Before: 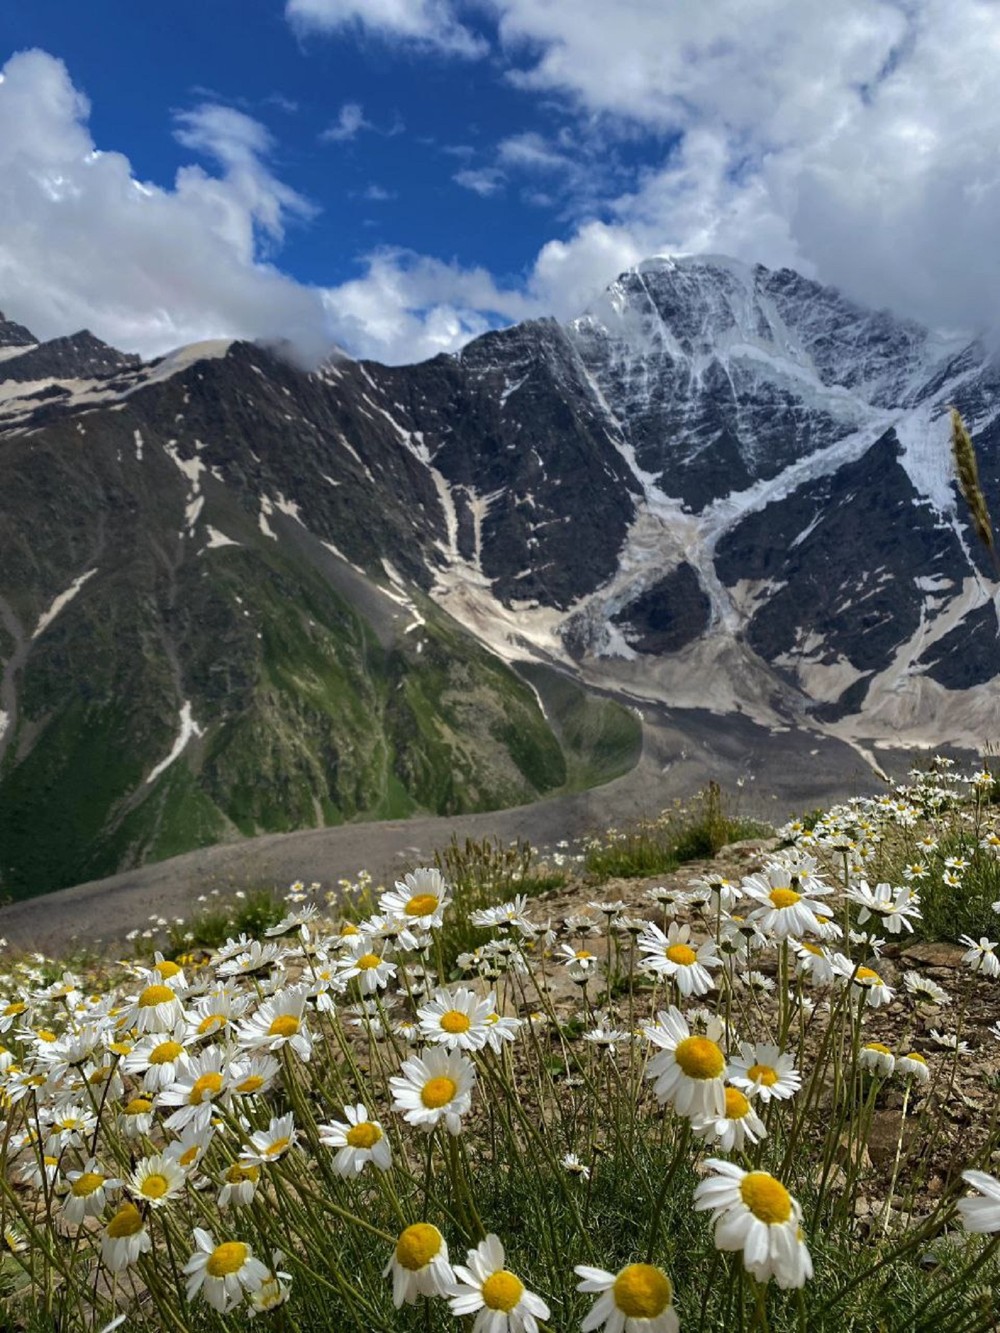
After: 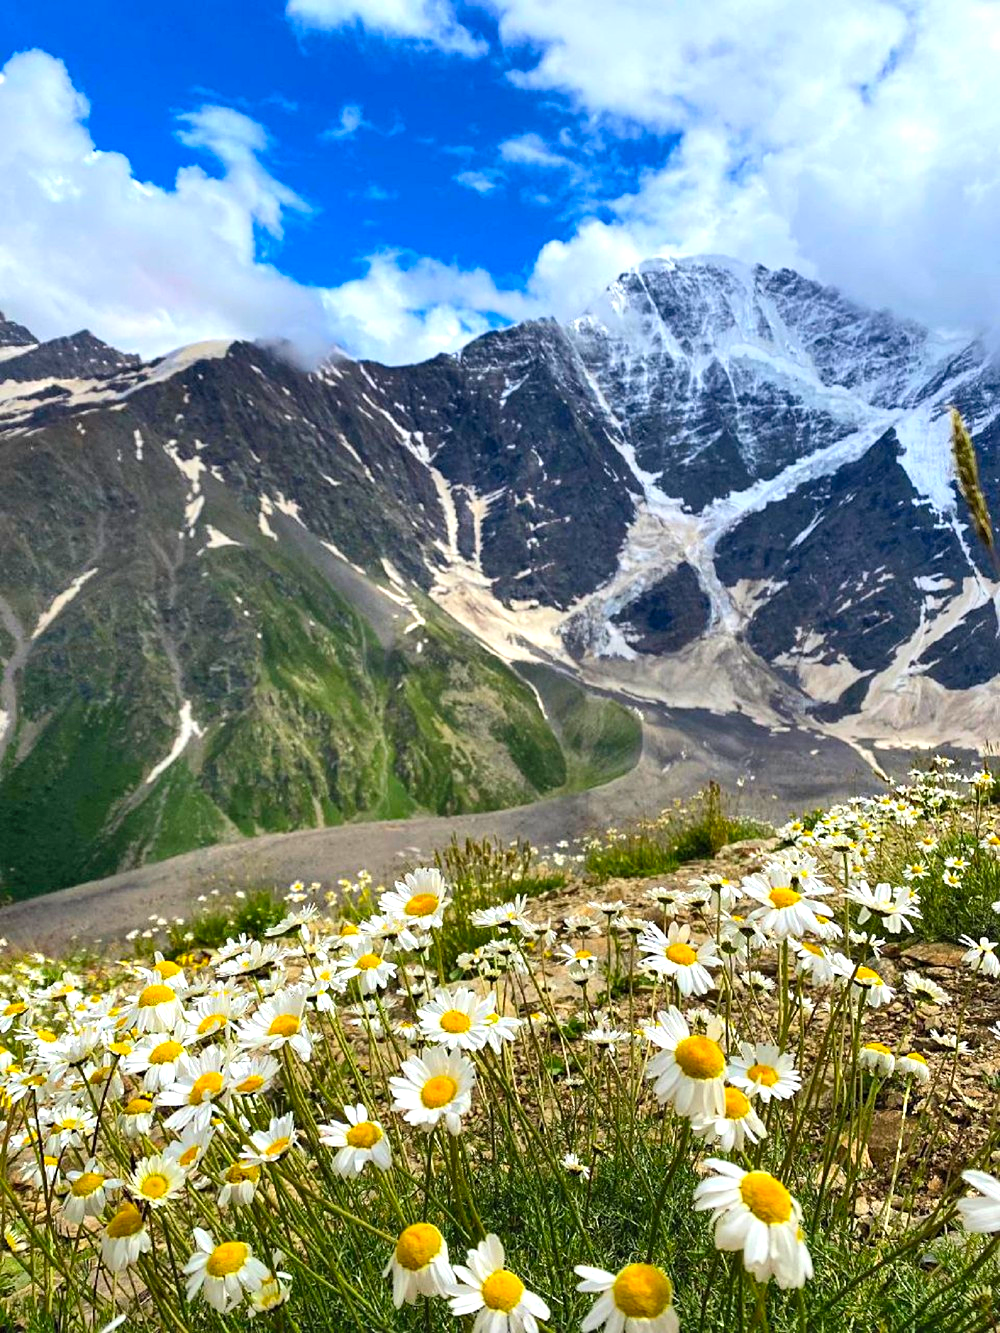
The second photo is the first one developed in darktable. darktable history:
contrast brightness saturation: contrast 0.2, brightness 0.2, saturation 0.8
shadows and highlights: radius 110.86, shadows 51.09, white point adjustment 9.16, highlights -4.17, highlights color adjustment 32.2%, soften with gaussian
sharpen: amount 0.2
